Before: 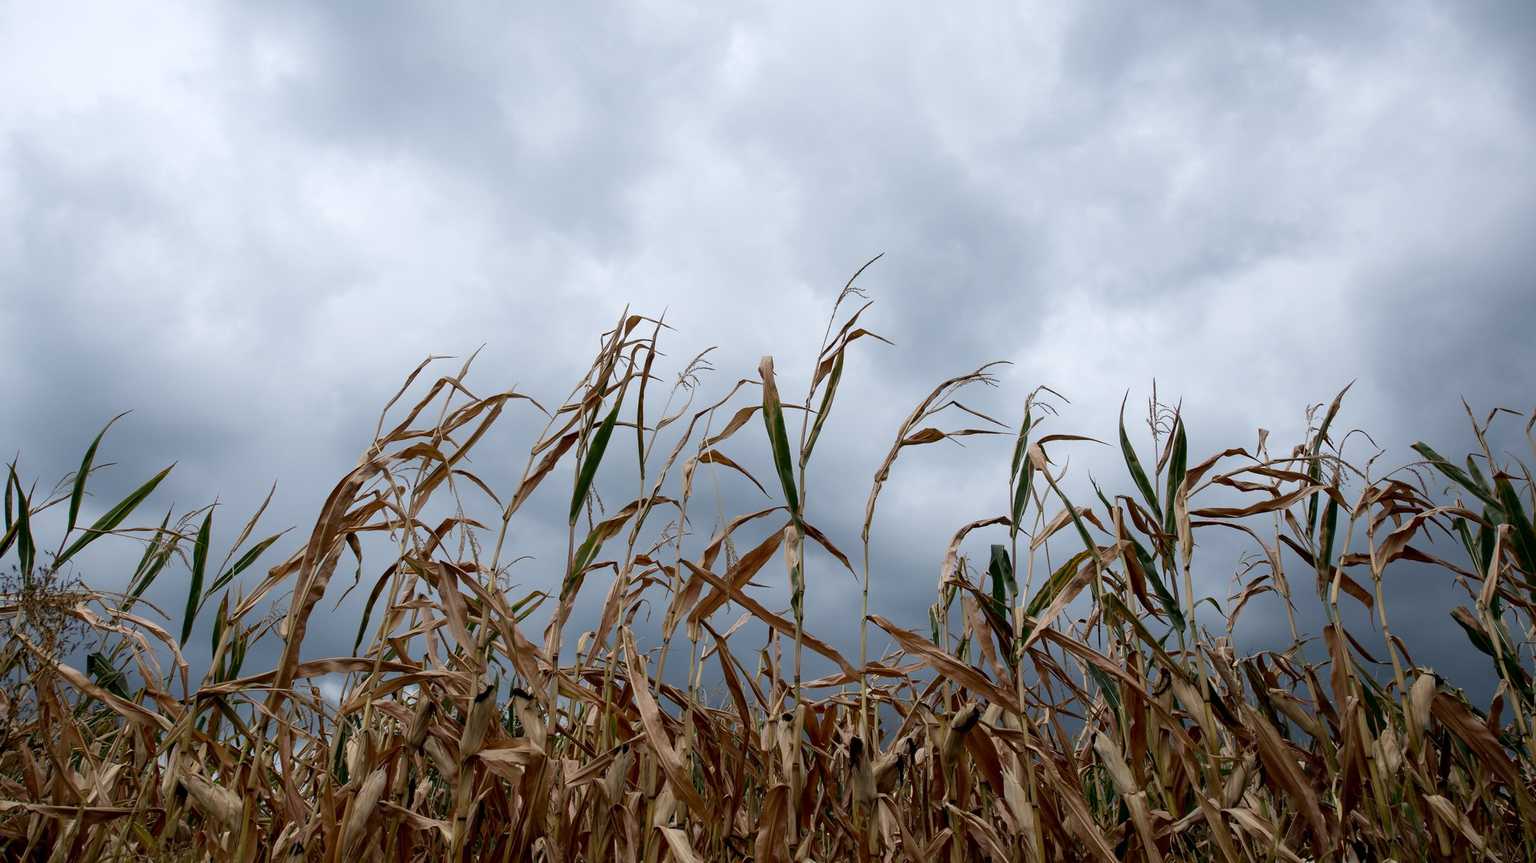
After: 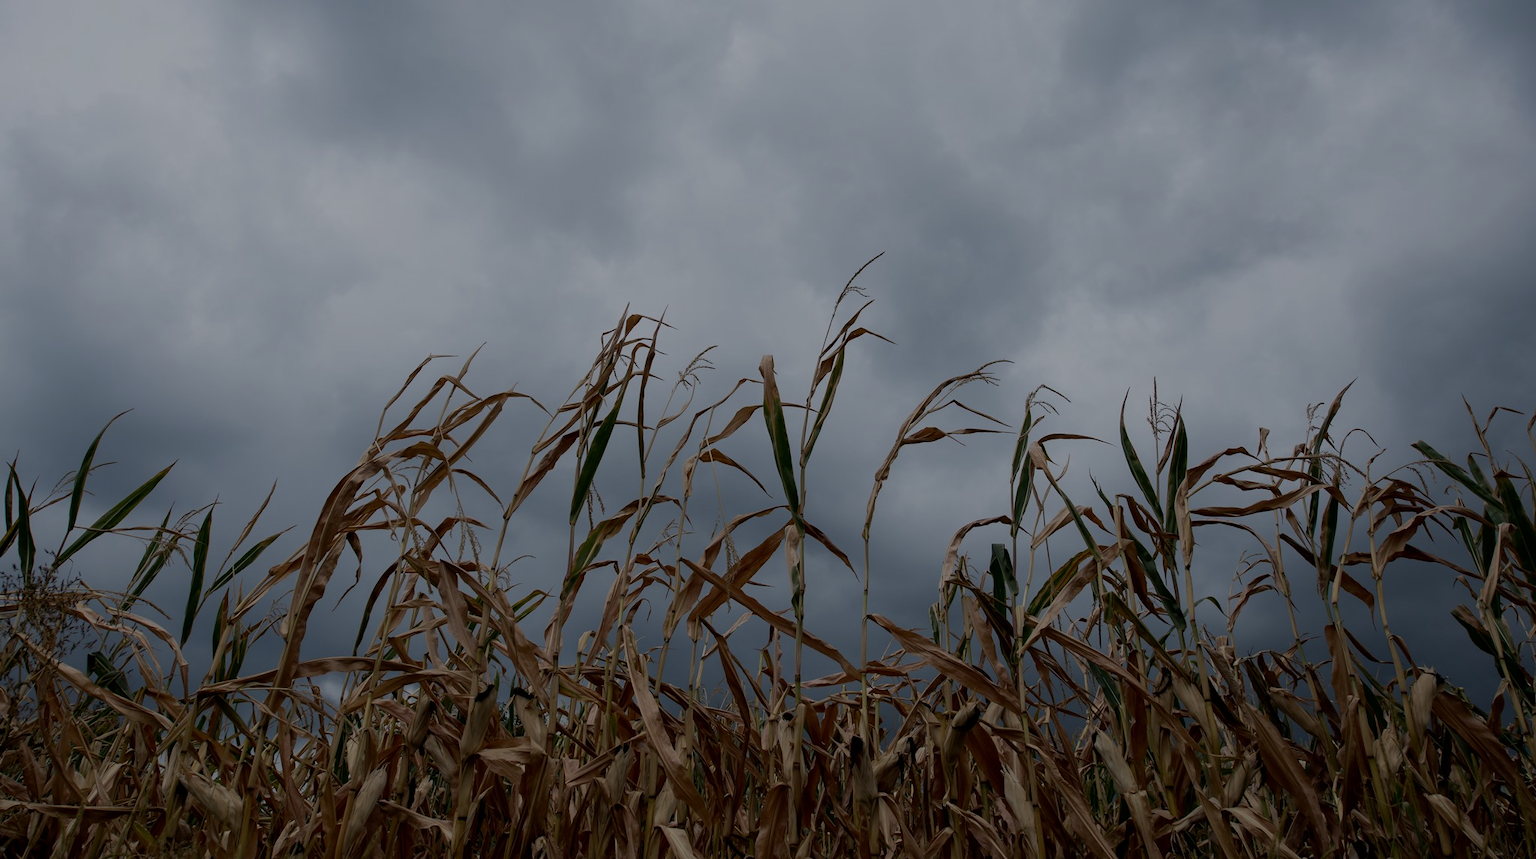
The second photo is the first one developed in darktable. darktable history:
crop: top 0.217%, bottom 0.203%
exposure: exposure -1.456 EV, compensate exposure bias true, compensate highlight preservation false
